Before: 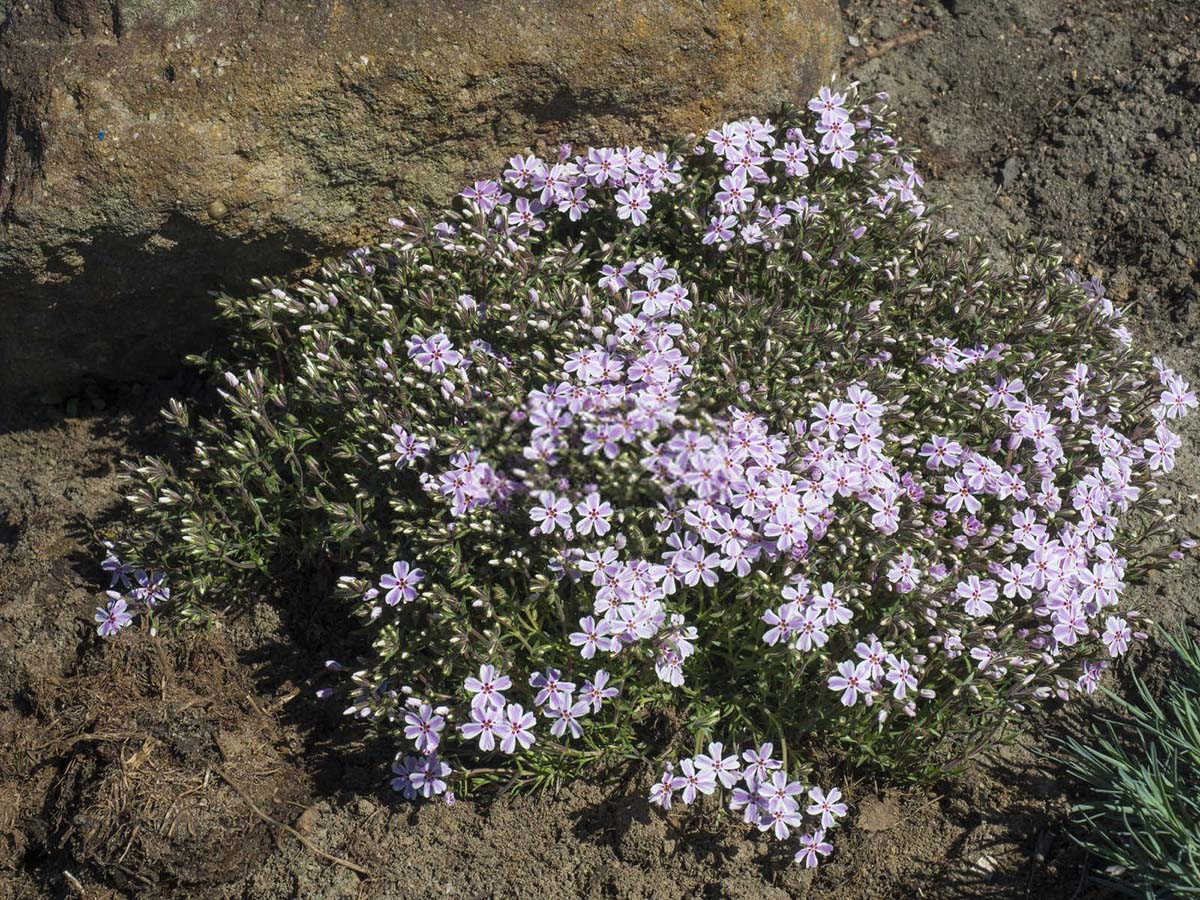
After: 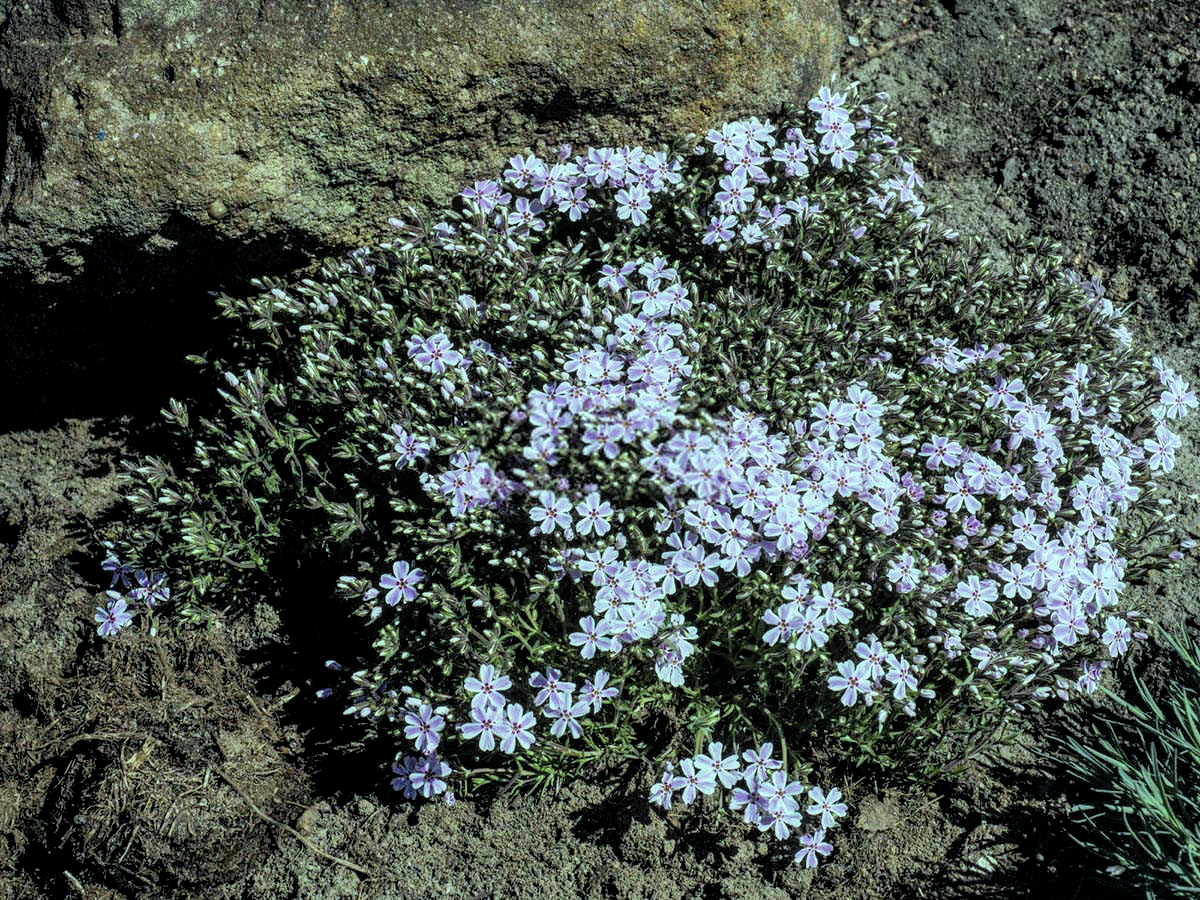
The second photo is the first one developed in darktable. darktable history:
shadows and highlights: on, module defaults
filmic rgb: black relative exposure -5.42 EV, white relative exposure 2.85 EV, dynamic range scaling -37.73%, hardness 4, contrast 1.605, highlights saturation mix -0.93%
local contrast: on, module defaults
color balance: mode lift, gamma, gain (sRGB), lift [0.997, 0.979, 1.021, 1.011], gamma [1, 1.084, 0.916, 0.998], gain [1, 0.87, 1.13, 1.101], contrast 4.55%, contrast fulcrum 38.24%, output saturation 104.09%
